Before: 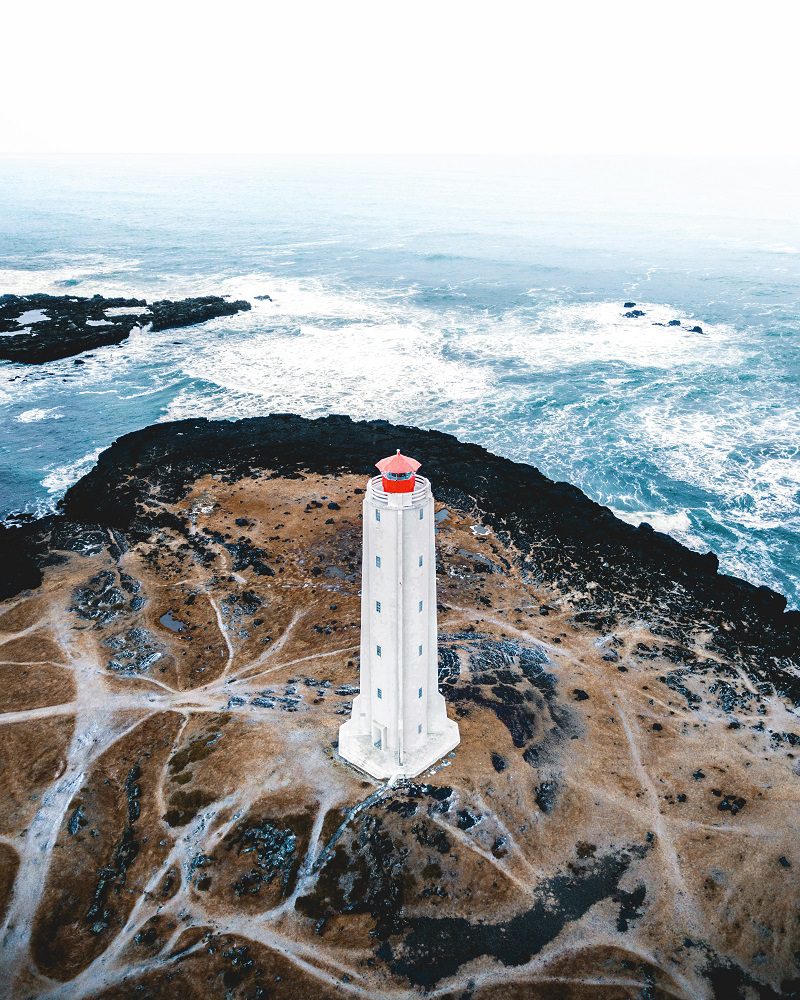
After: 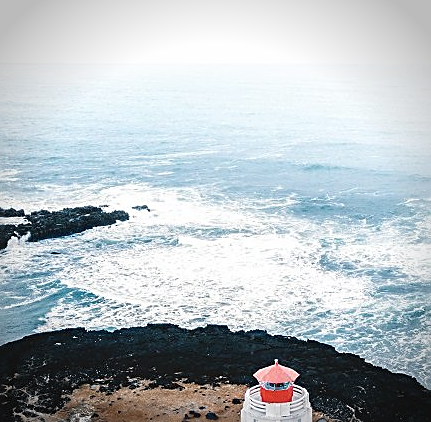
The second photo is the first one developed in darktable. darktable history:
vignetting: automatic ratio true
sharpen: on, module defaults
crop: left 15.306%, top 9.065%, right 30.789%, bottom 48.638%
